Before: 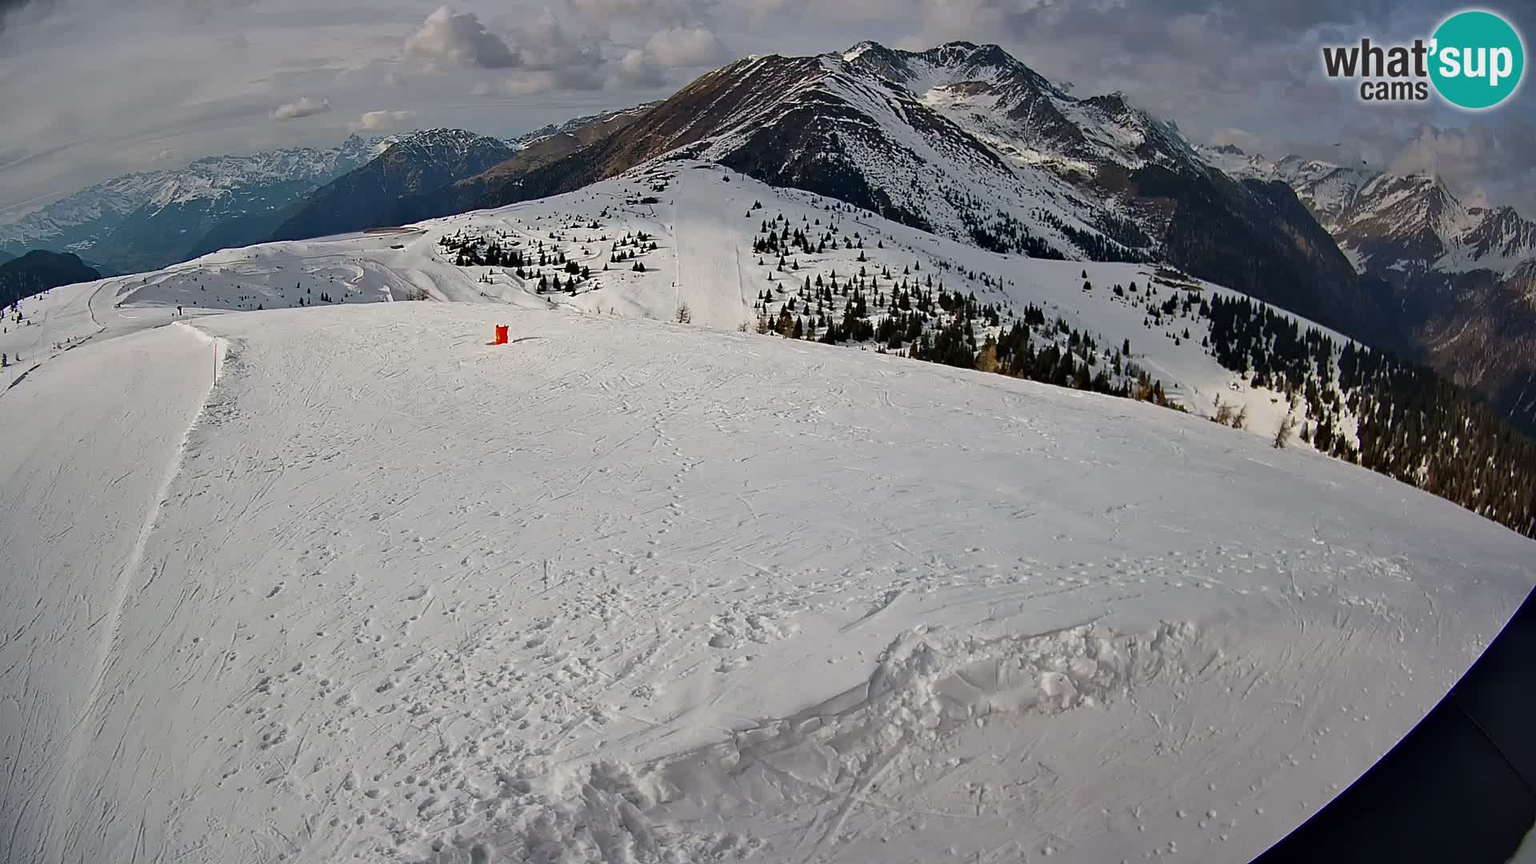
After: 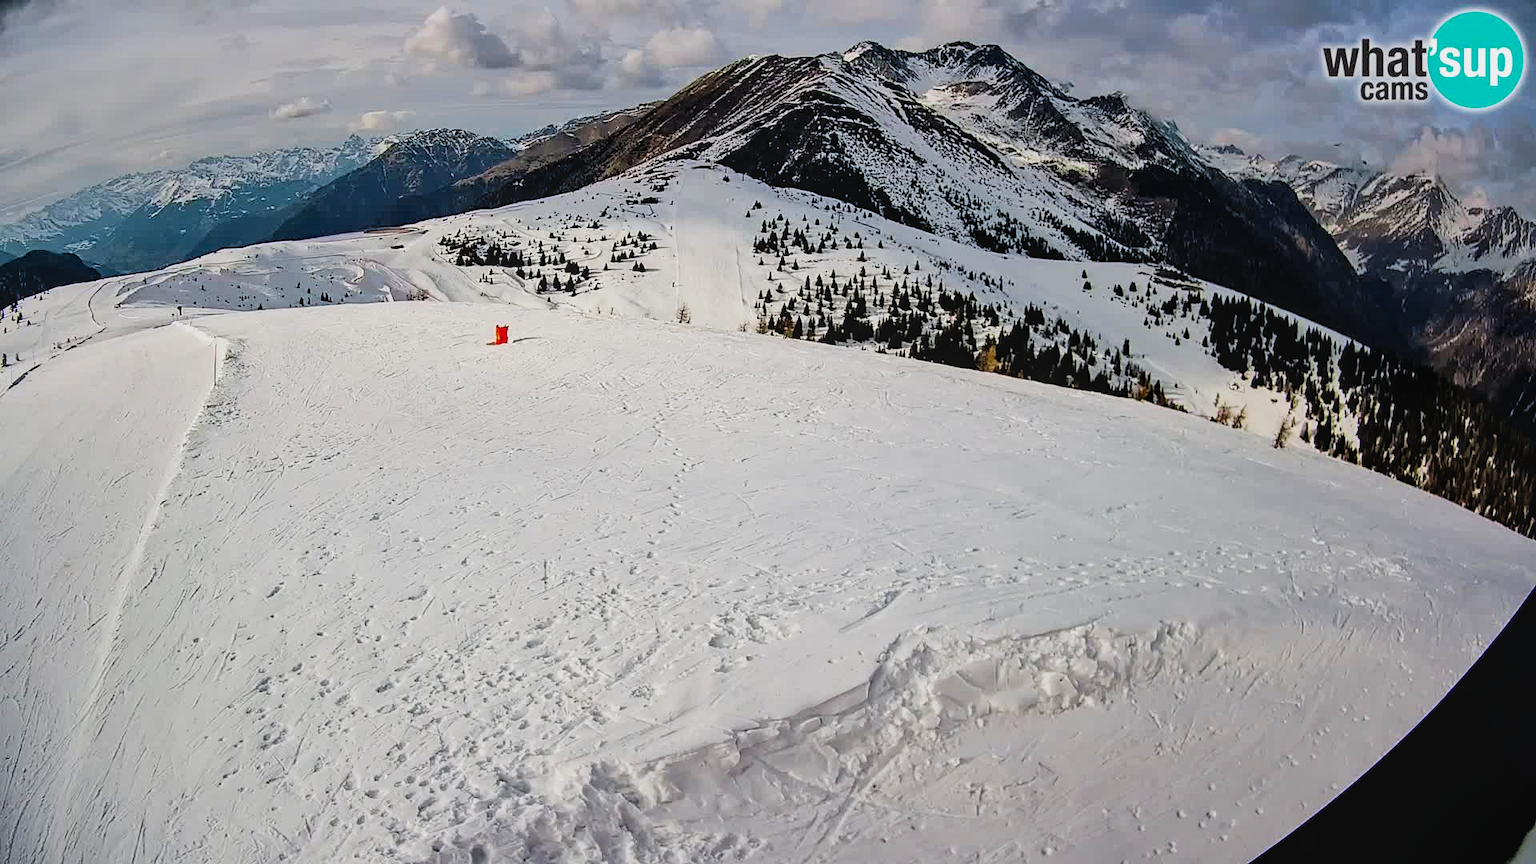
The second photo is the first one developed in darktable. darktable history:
local contrast: detail 115%
filmic rgb: black relative exposure -5 EV, hardness 2.88, contrast 1.3, highlights saturation mix -30%
color balance rgb: perceptual saturation grading › global saturation 20%, global vibrance 20%
exposure: black level correction 0, exposure 0.5 EV, compensate highlight preservation false
